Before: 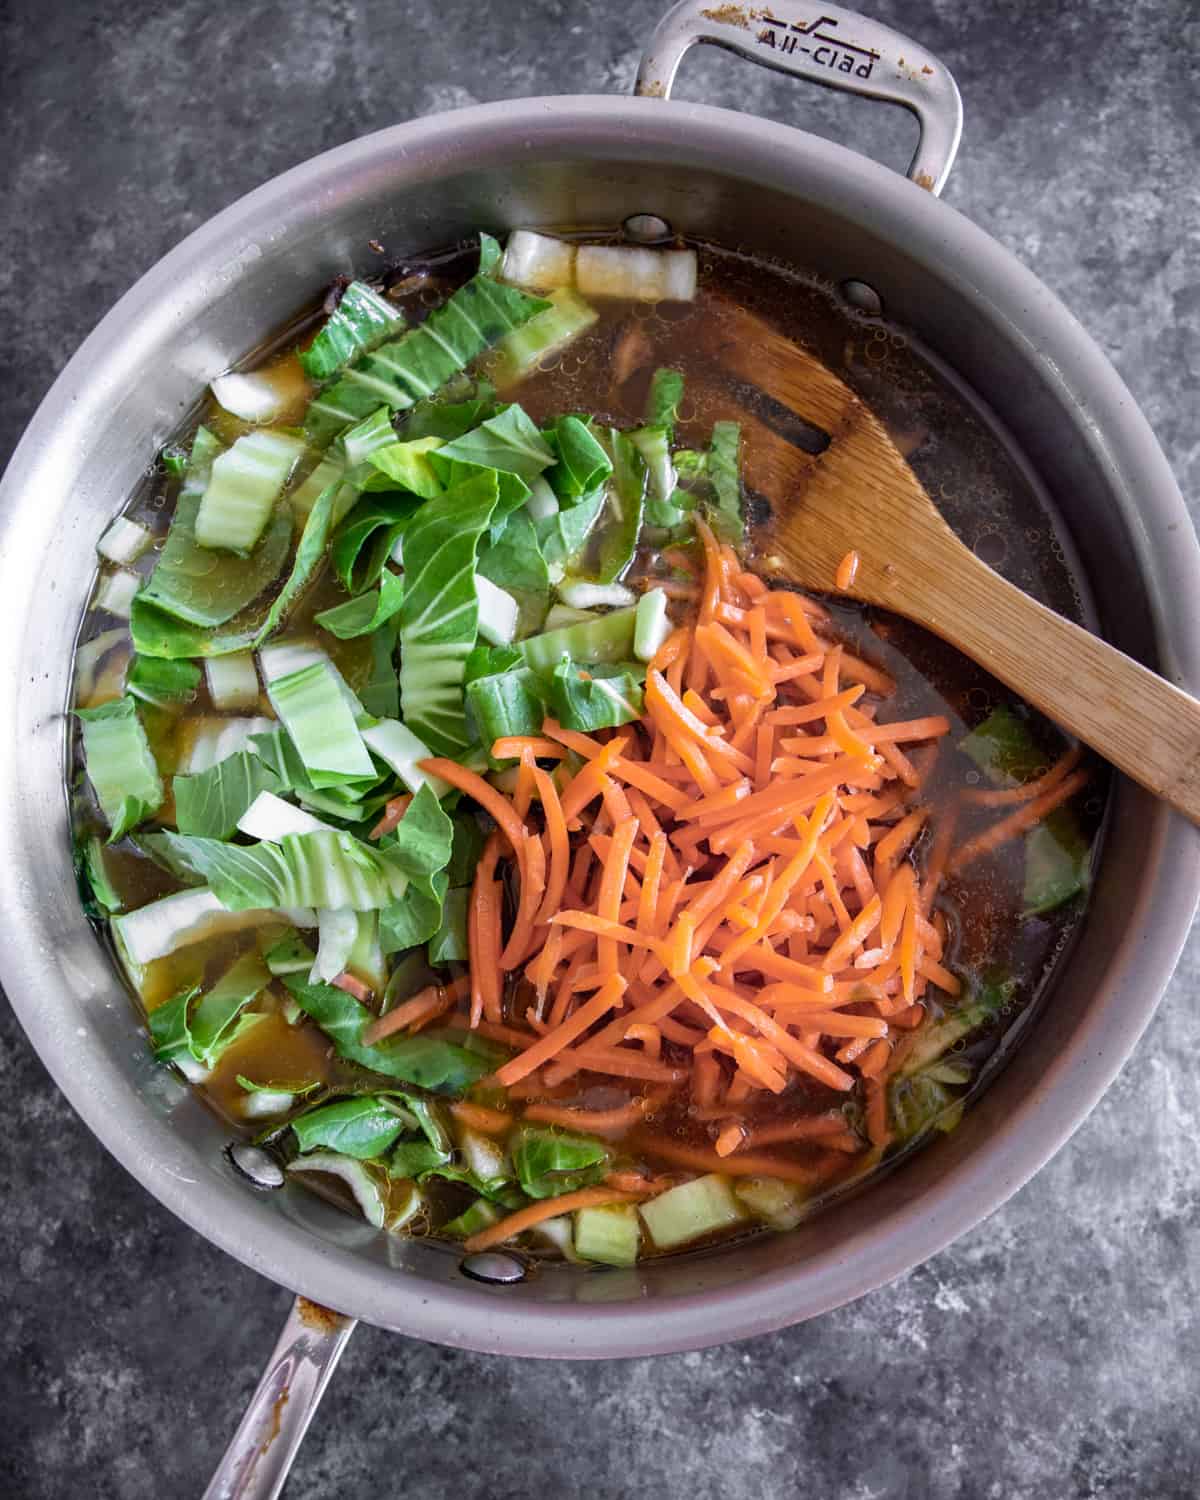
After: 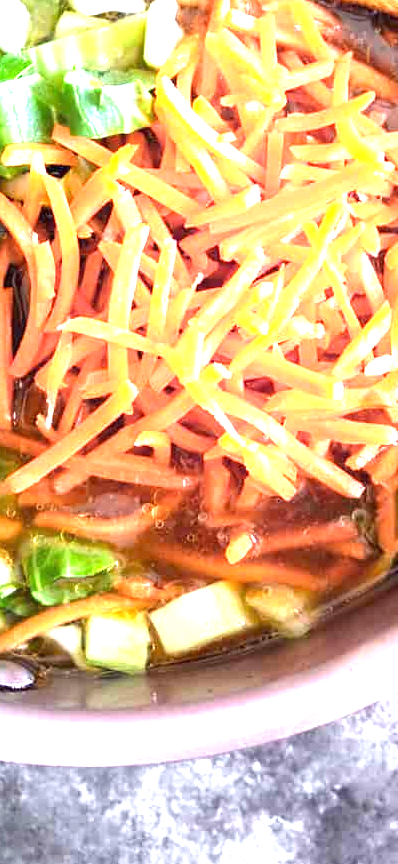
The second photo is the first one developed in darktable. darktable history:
exposure: black level correction 0, exposure 2.138 EV, compensate exposure bias true, compensate highlight preservation false
crop: left 40.84%, top 39.536%, right 25.992%, bottom 2.846%
